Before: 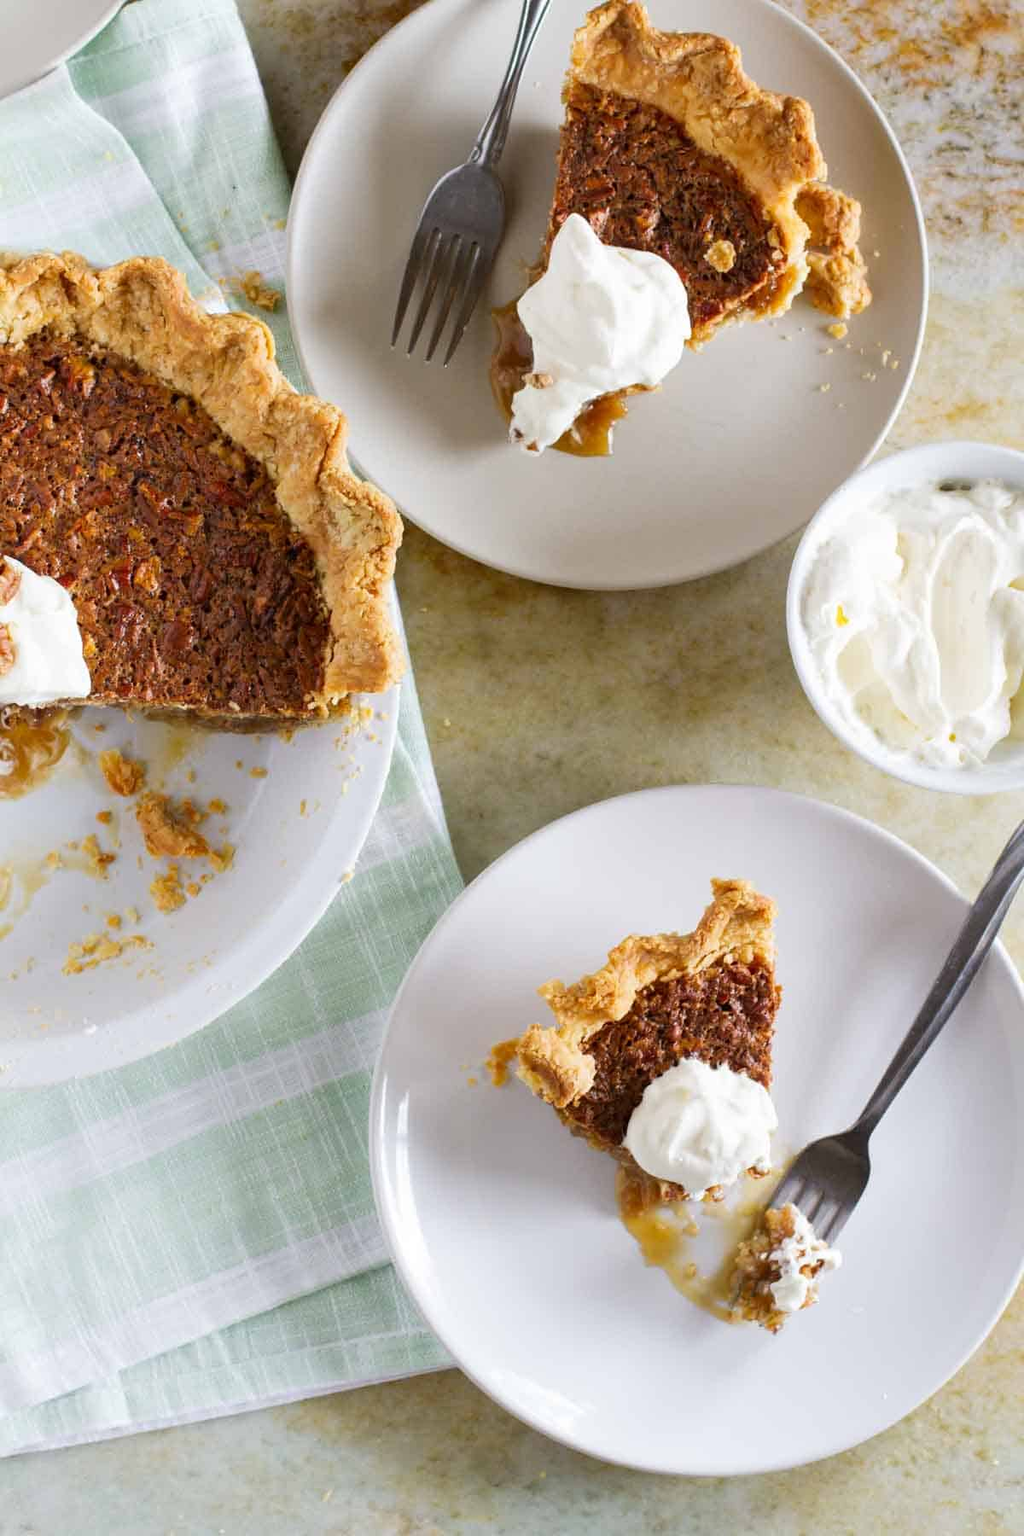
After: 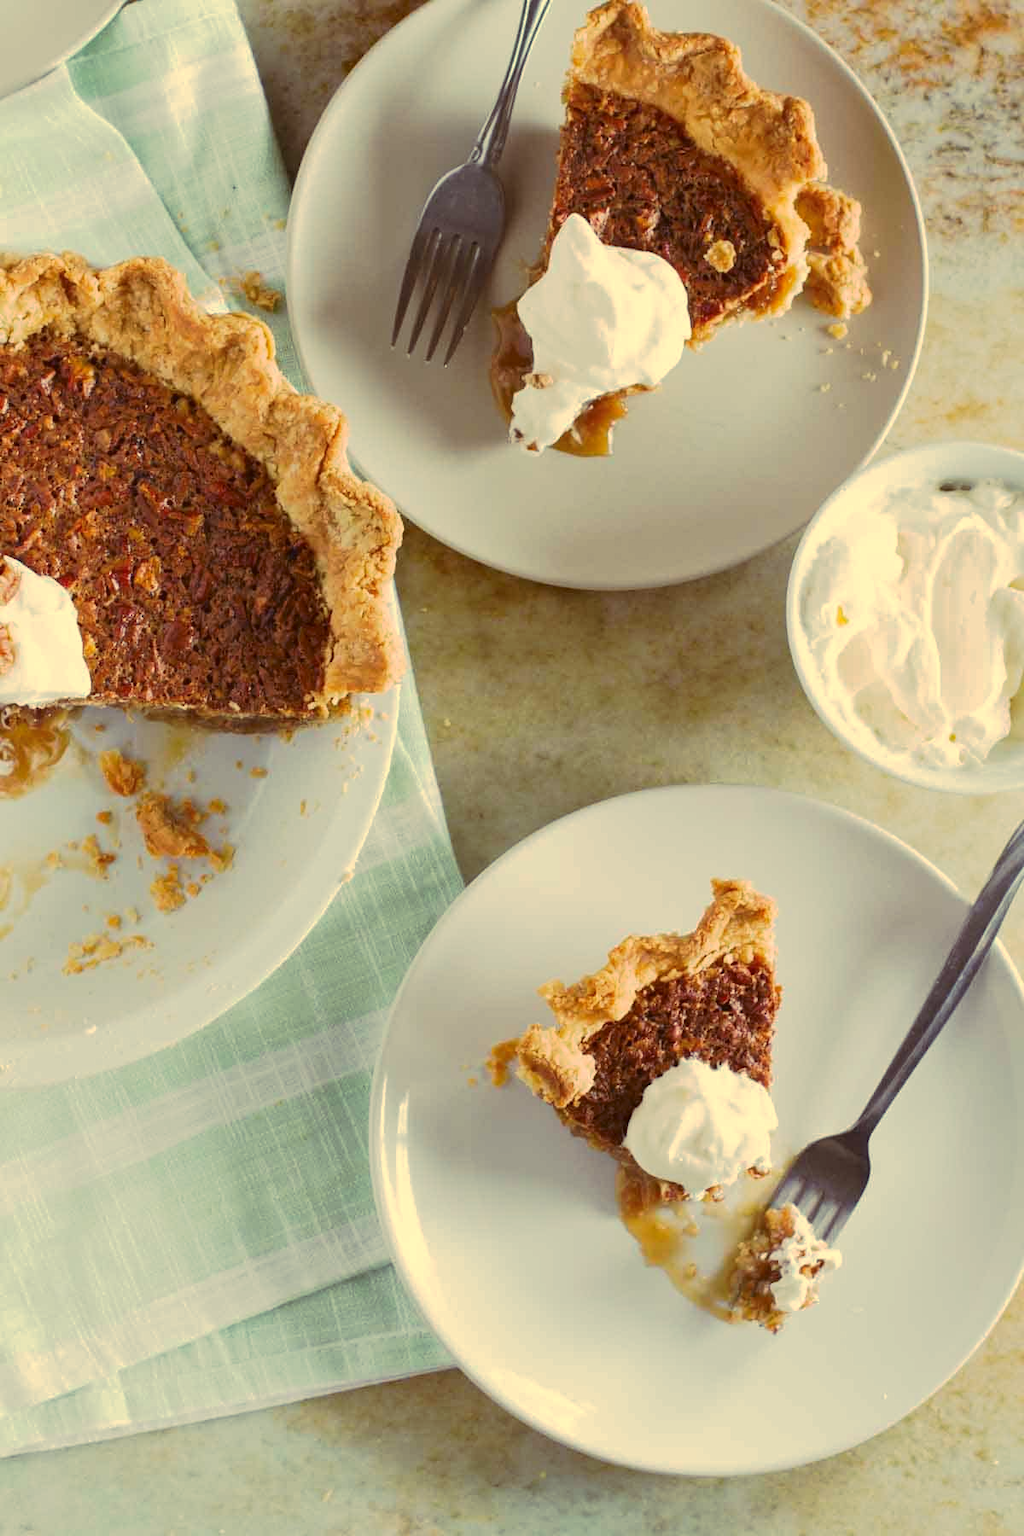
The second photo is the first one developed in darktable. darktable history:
tone curve: curves: ch0 [(0, 0) (0.003, 0.032) (0.011, 0.04) (0.025, 0.058) (0.044, 0.084) (0.069, 0.107) (0.1, 0.13) (0.136, 0.158) (0.177, 0.193) (0.224, 0.236) (0.277, 0.283) (0.335, 0.335) (0.399, 0.399) (0.468, 0.467) (0.543, 0.533) (0.623, 0.612) (0.709, 0.698) (0.801, 0.776) (0.898, 0.848) (1, 1)], preserve colors none
color look up table: target L [94.28, 92.85, 86.38, 86.07, 85.22, 73.22, 67.3, 63.03, 61.76, 57.63, 34.66, 201.89, 87.74, 67.36, 66.52, 55.43, 54.98, 47.07, 48.21, 44.49, 30.04, 21.24, 0.979, 97.74, 91, 71.99, 69.86, 59.48, 58.51, 58.42, 54.35, 44.5, 40.44, 37.35, 43.94, 35.84, 38.22, 21.44, 18.5, 16.9, 7.509, 86.42, 79.73, 74.98, 73.67, 69.26, 59.86, 41.34, 39.36], target a [-0.631, -12.04, -46.6, -46.78, -66.82, -68.14, -20.97, -7.95, -11.29, -49.68, -12.56, 0, 19.67, 54.51, 33.08, 84.73, 76.15, 40.84, 70.75, 28.64, 10.32, 46.99, 5.847, 2.929, 13.98, 54.5, 26.3, 90.72, 6.629, 88.78, 41.32, 12.5, 45.47, 11.68, 71.95, 7.976, 69.12, 32.99, 53.15, 45, 27.76, -40.73, -21.71, -39.02, -16, -46.24, -28.42, -10.26, -22.96], target b [89.56, 35.53, 82.23, 42.14, 21.64, 71.35, 69.45, 33.13, 13.06, 32.11, 45.88, -0.001, 39.8, 72.83, 57.04, 76.06, 22.24, 20.46, 63.66, 57.3, 17.74, 31.45, 1.424, 27.85, 19.11, 5.057, -12.23, -24.66, 1.209, -9.464, -4.852, -34.01, -39.95, -59.61, 5.207, -53.48, -43.19, -8.98, -76.41, -39.73, -33.95, 17.1, 15.81, -2.375, 0.856, 4.568, -22.01, -26.78, -3.92], num patches 49
